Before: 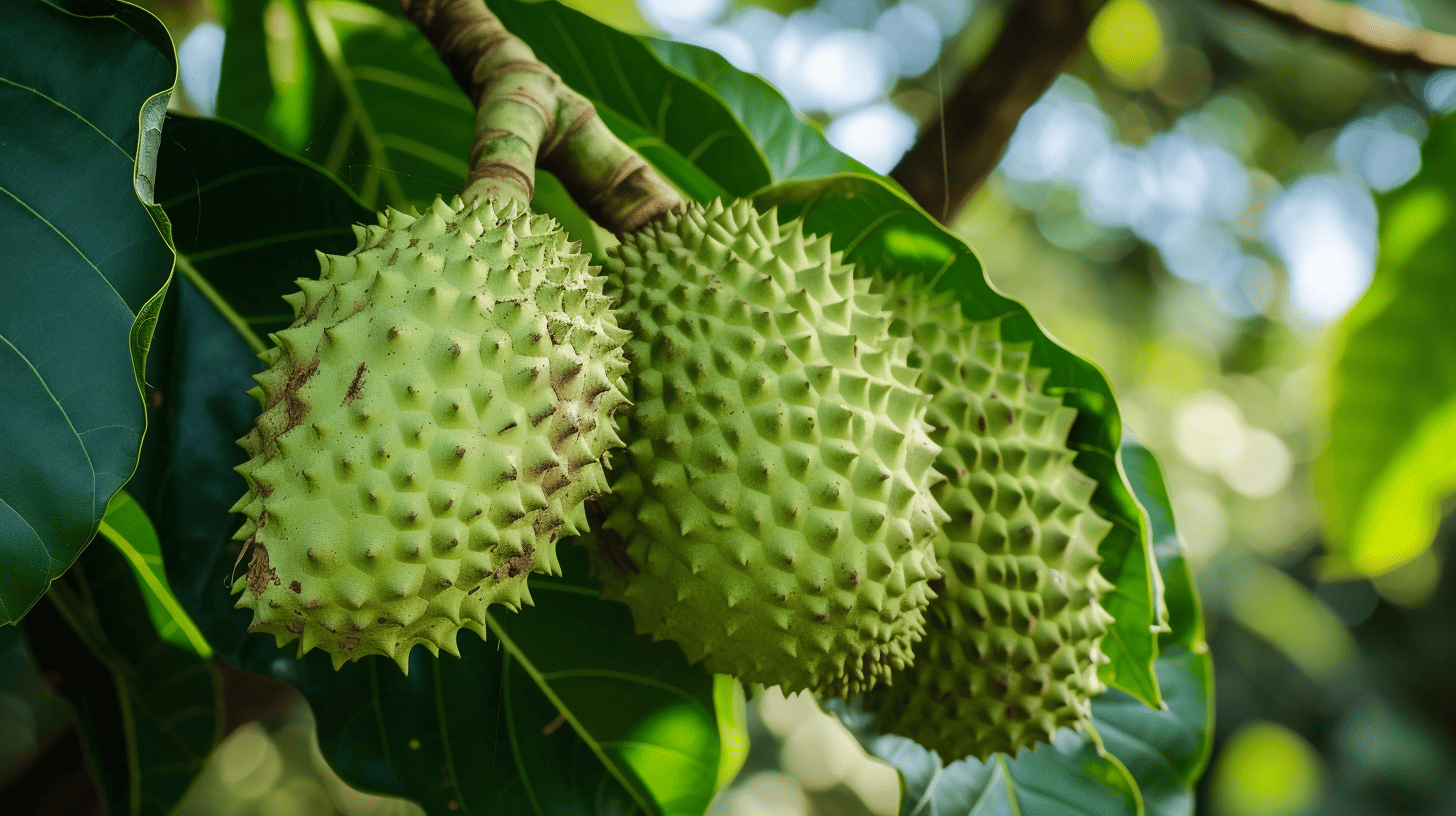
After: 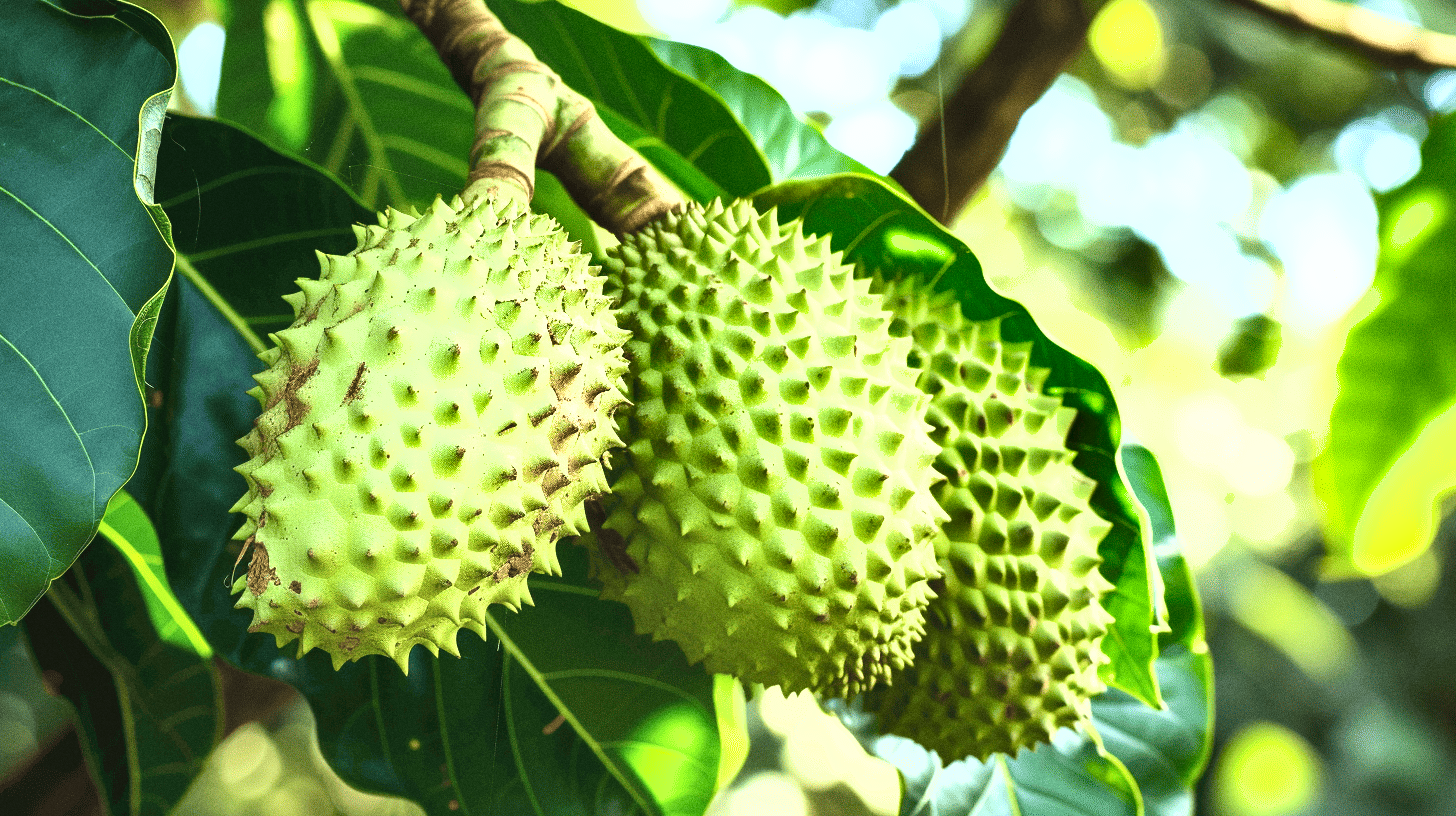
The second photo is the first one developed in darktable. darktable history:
shadows and highlights: low approximation 0.01, soften with gaussian
exposure: black level correction 0, exposure 1.5 EV, compensate exposure bias true, compensate highlight preservation false
grain: coarseness 0.09 ISO
contrast brightness saturation: saturation -0.05
